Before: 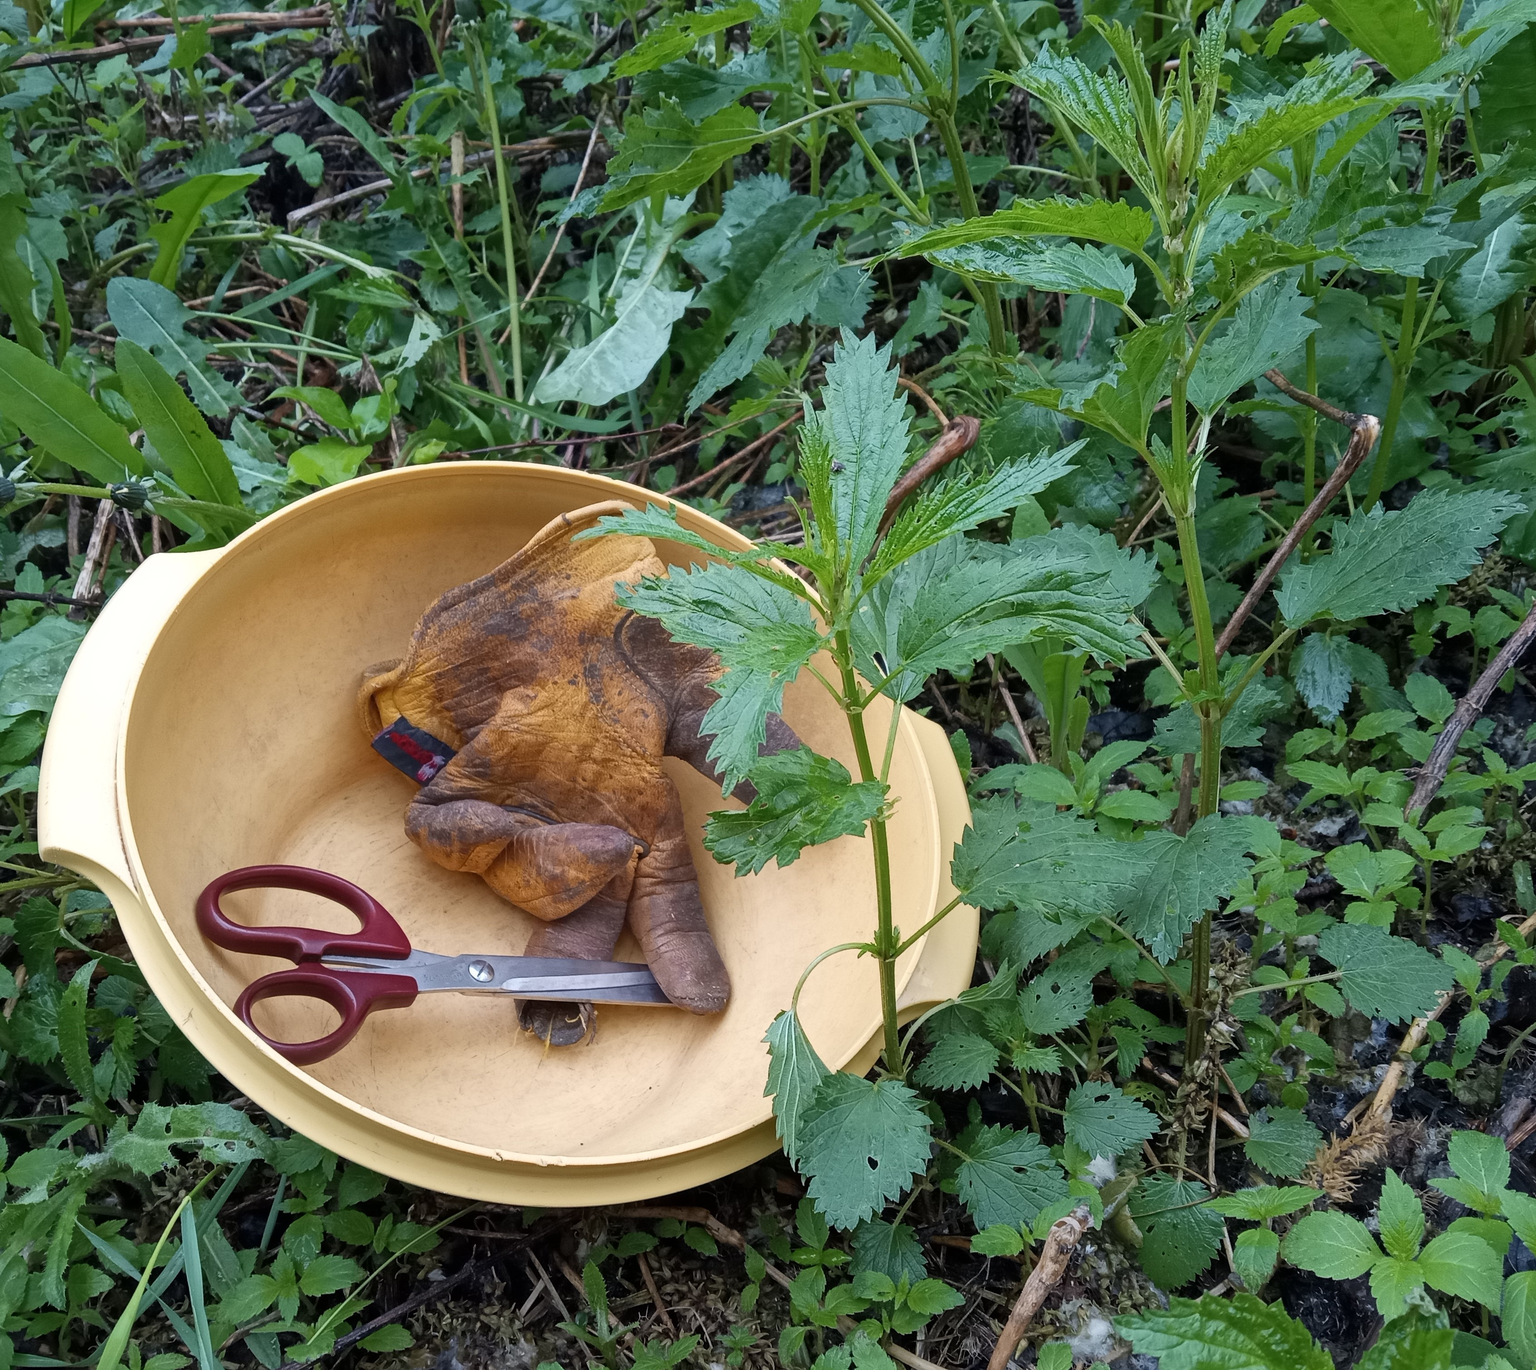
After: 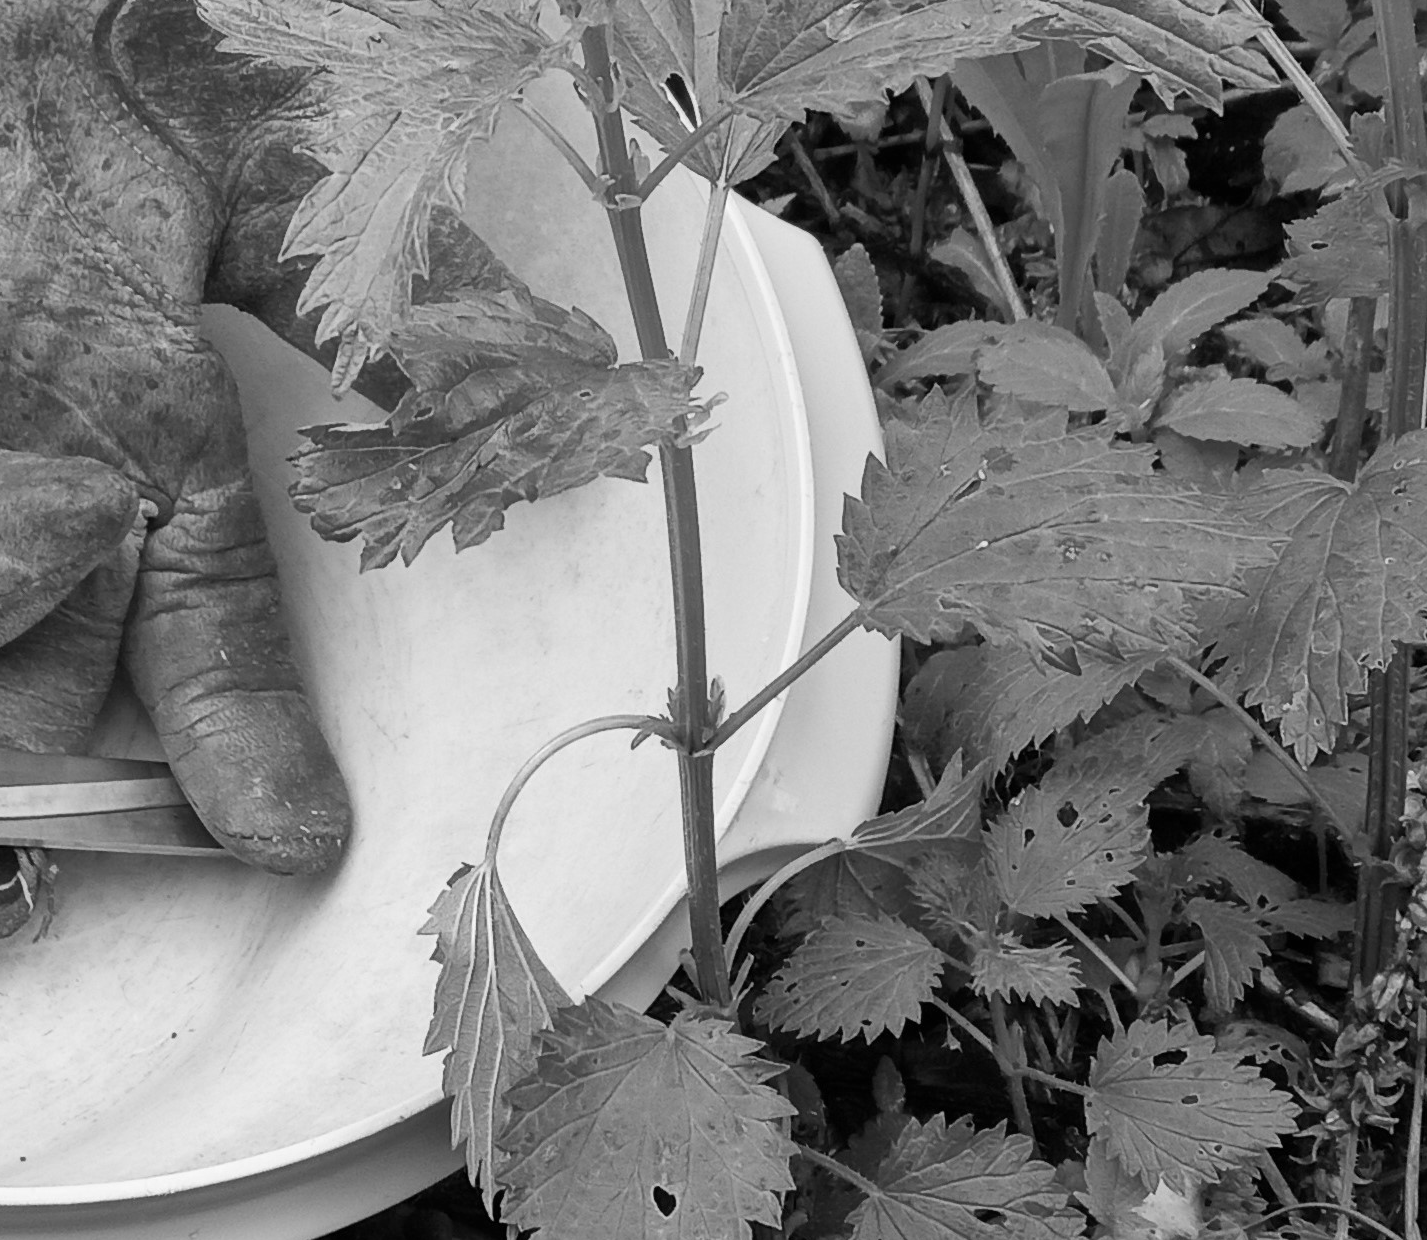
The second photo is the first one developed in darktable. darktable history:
crop: left 37.221%, top 45.169%, right 20.63%, bottom 13.777%
contrast brightness saturation: saturation -1
